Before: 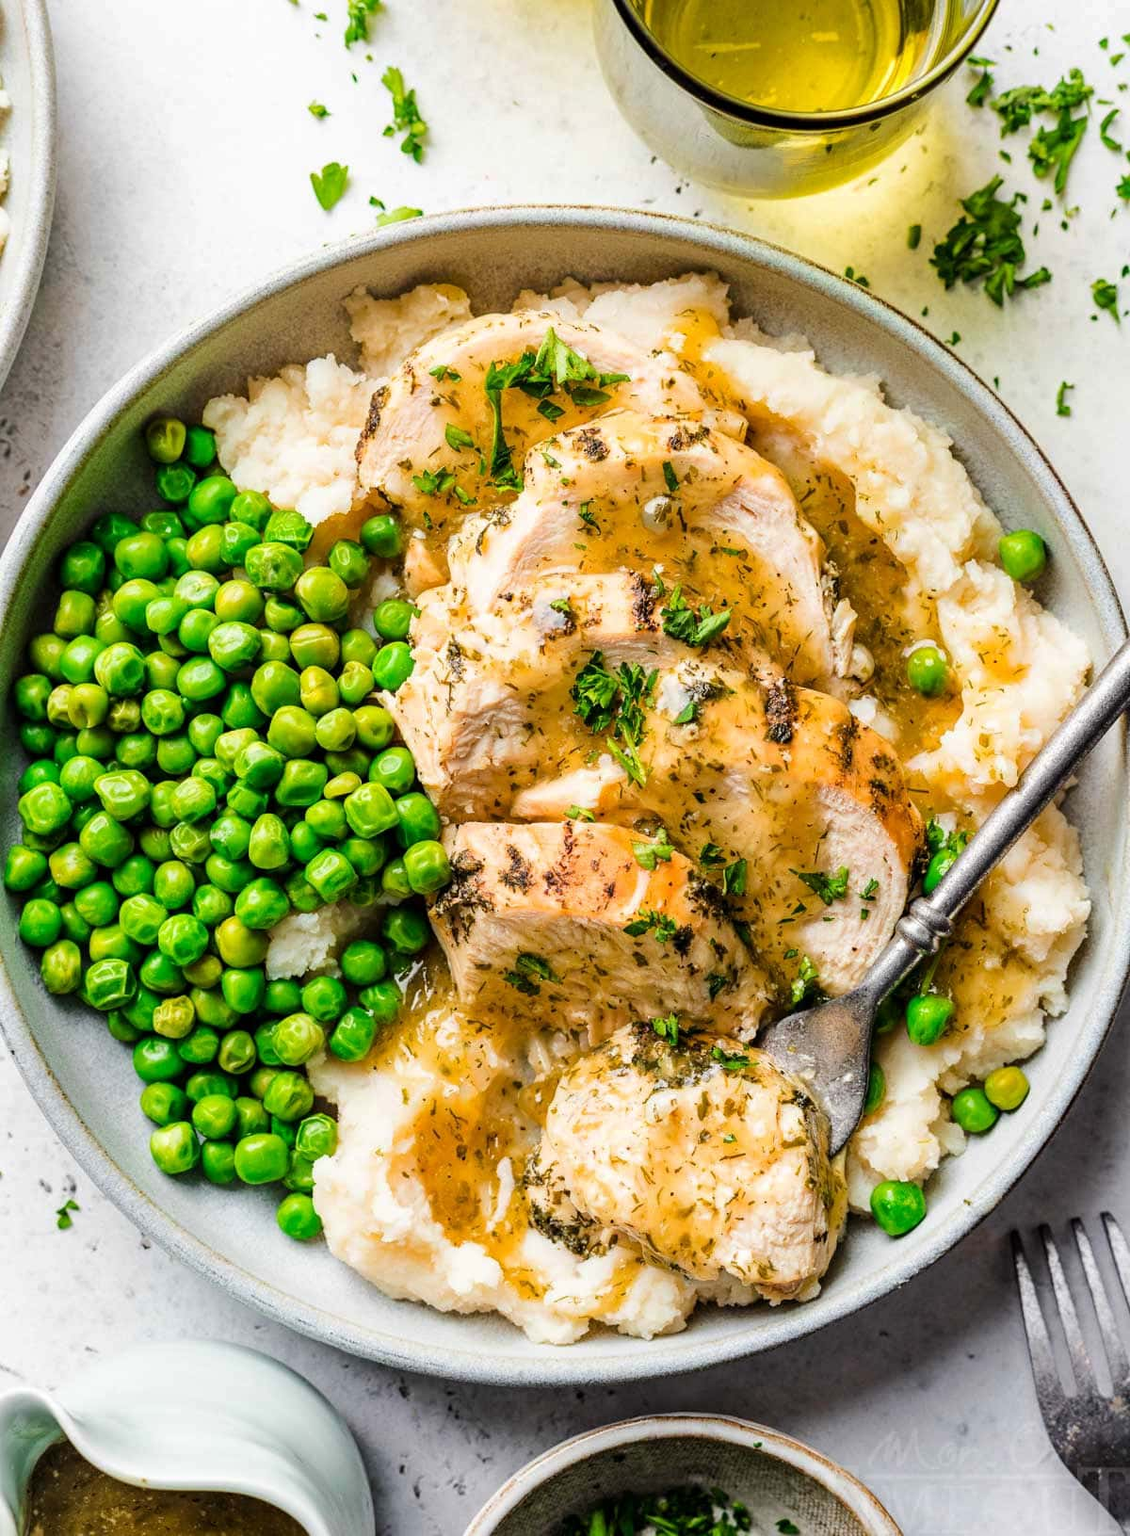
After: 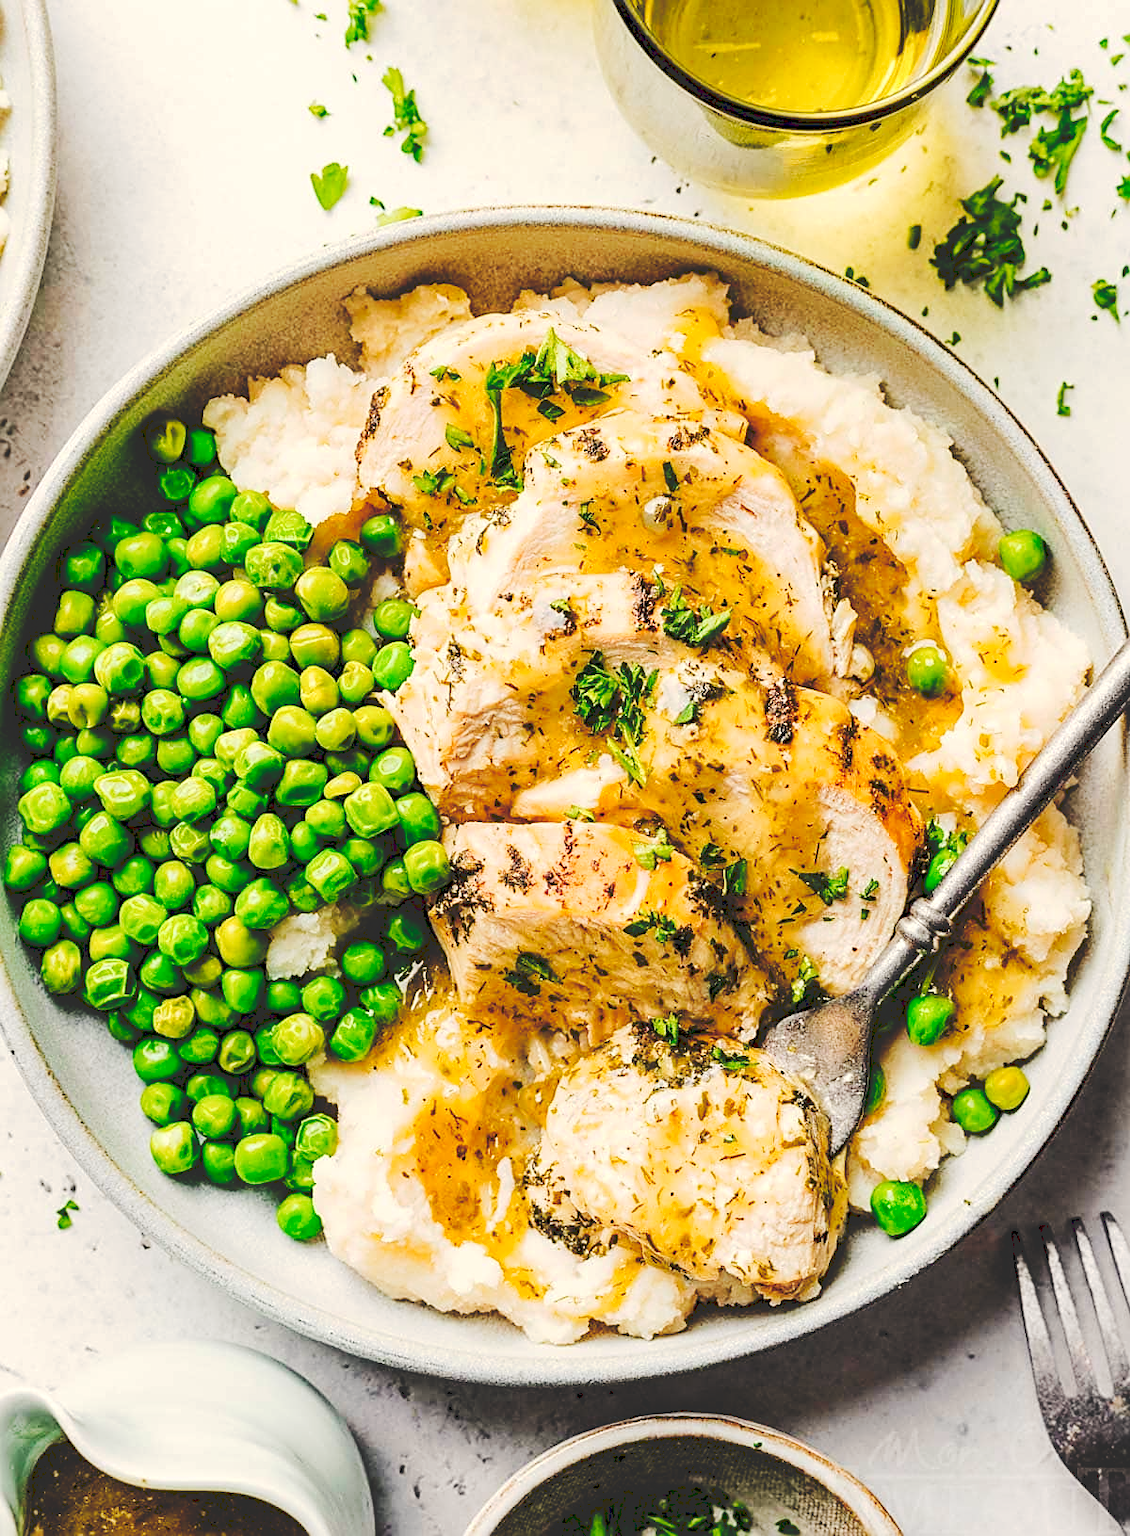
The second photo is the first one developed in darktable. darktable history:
tone curve: curves: ch0 [(0, 0) (0.003, 0.178) (0.011, 0.177) (0.025, 0.177) (0.044, 0.178) (0.069, 0.178) (0.1, 0.18) (0.136, 0.183) (0.177, 0.199) (0.224, 0.227) (0.277, 0.278) (0.335, 0.357) (0.399, 0.449) (0.468, 0.546) (0.543, 0.65) (0.623, 0.724) (0.709, 0.804) (0.801, 0.868) (0.898, 0.921) (1, 1)], preserve colors none
white balance: red 1.045, blue 0.932
sharpen: on, module defaults
